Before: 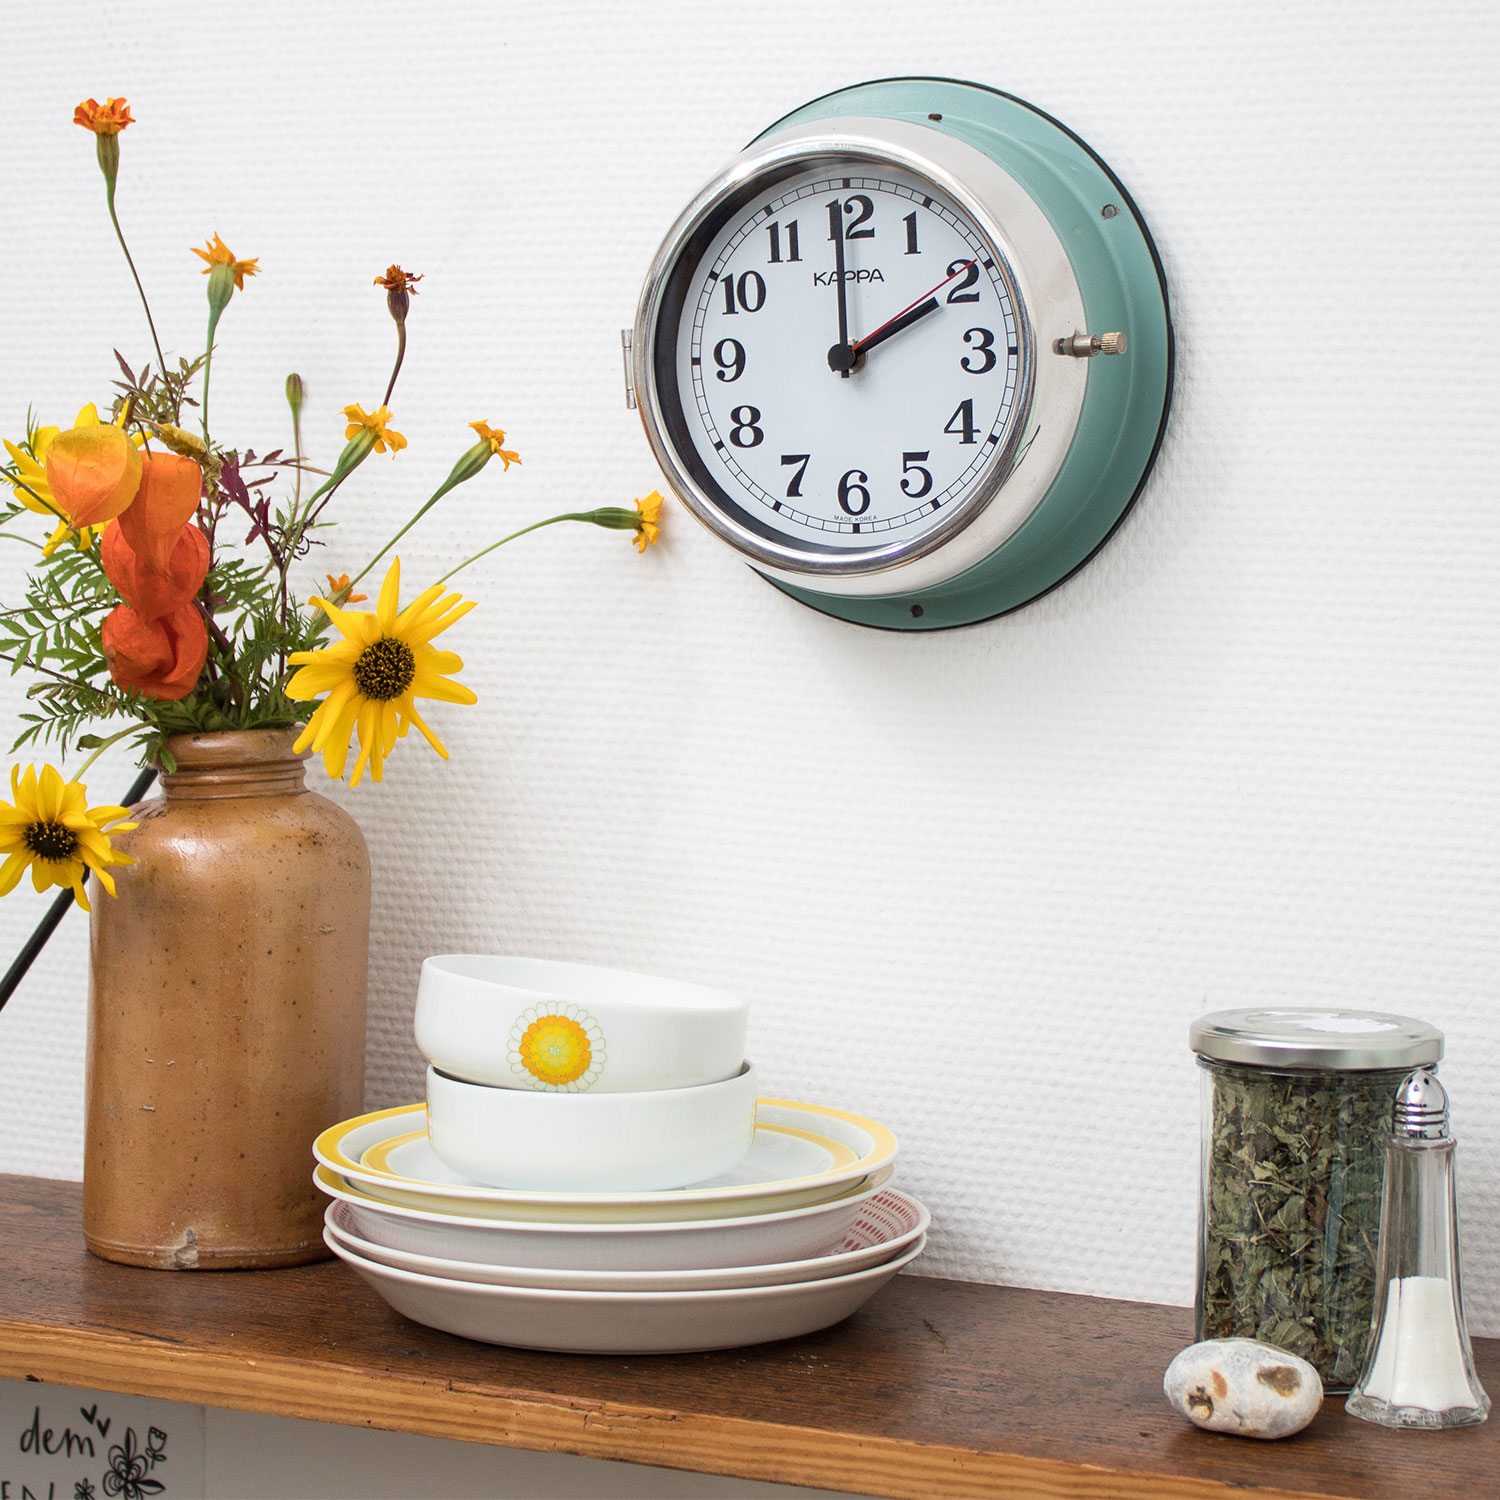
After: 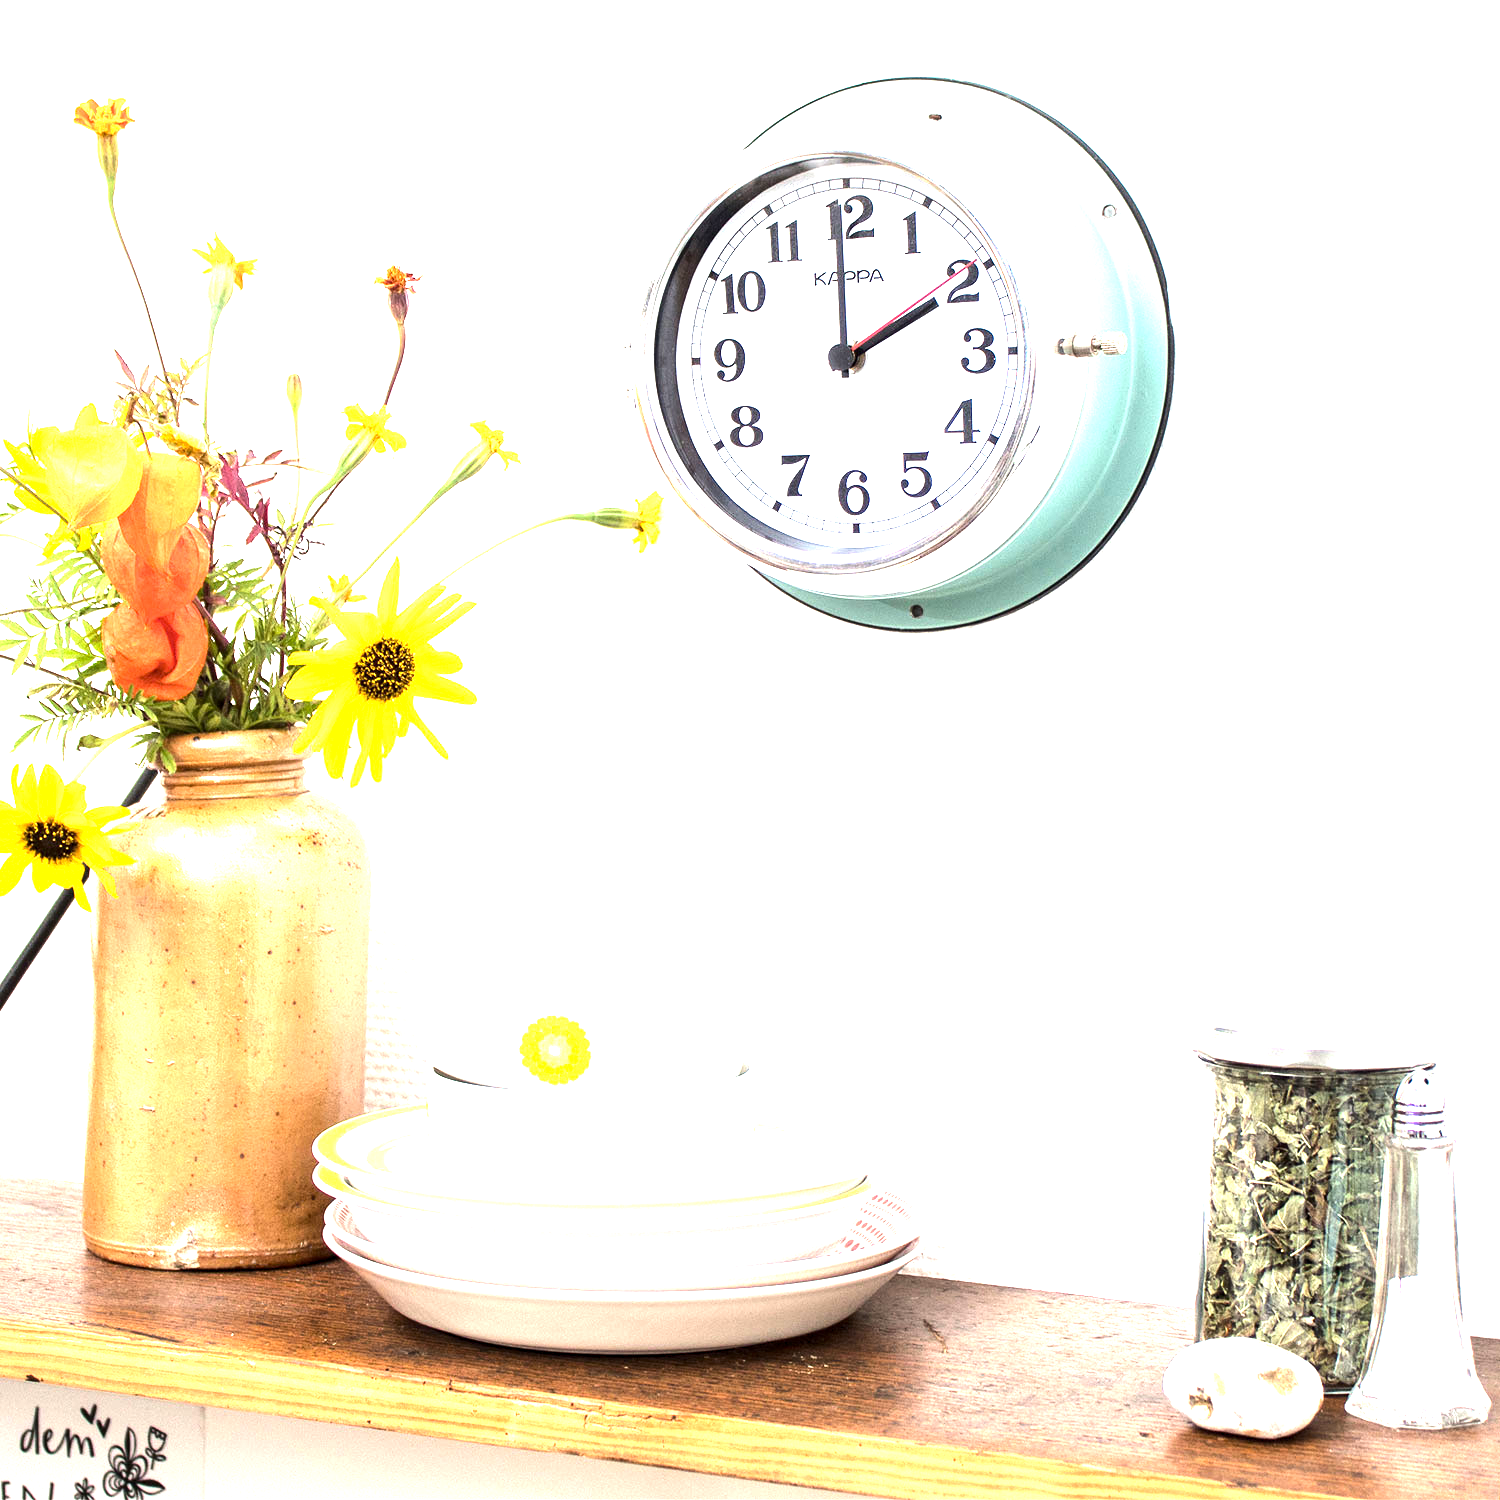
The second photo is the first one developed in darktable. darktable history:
tone equalizer: -8 EV -0.75 EV, -7 EV -0.7 EV, -6 EV -0.6 EV, -5 EV -0.4 EV, -3 EV 0.4 EV, -2 EV 0.6 EV, -1 EV 0.7 EV, +0 EV 0.75 EV, edges refinement/feathering 500, mask exposure compensation -1.57 EV, preserve details no
levels: mode automatic, gray 50.8%
exposure: black level correction 0.001, exposure 1.84 EV, compensate highlight preservation false
